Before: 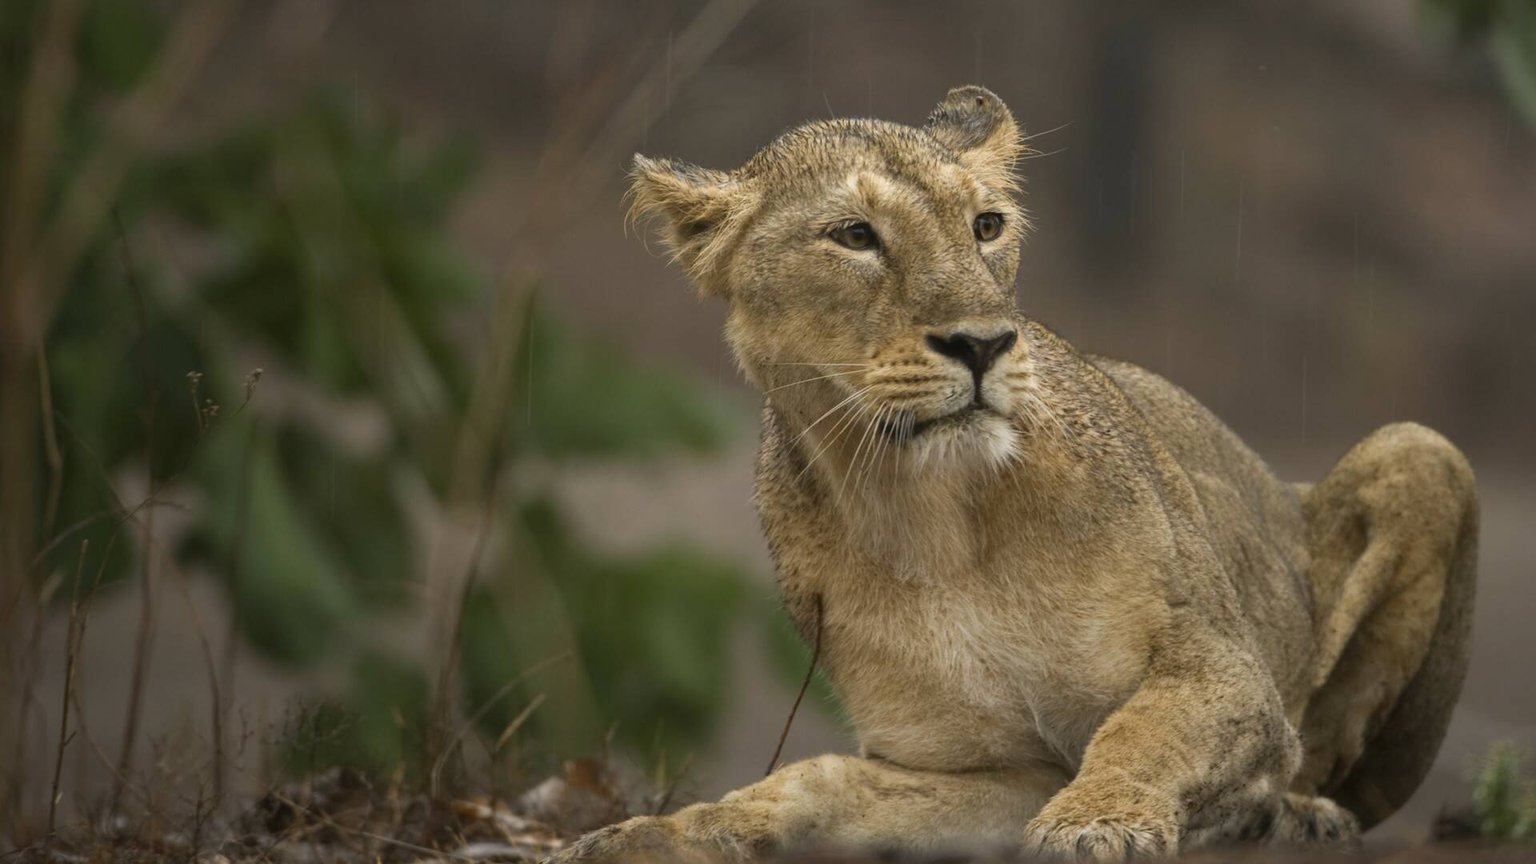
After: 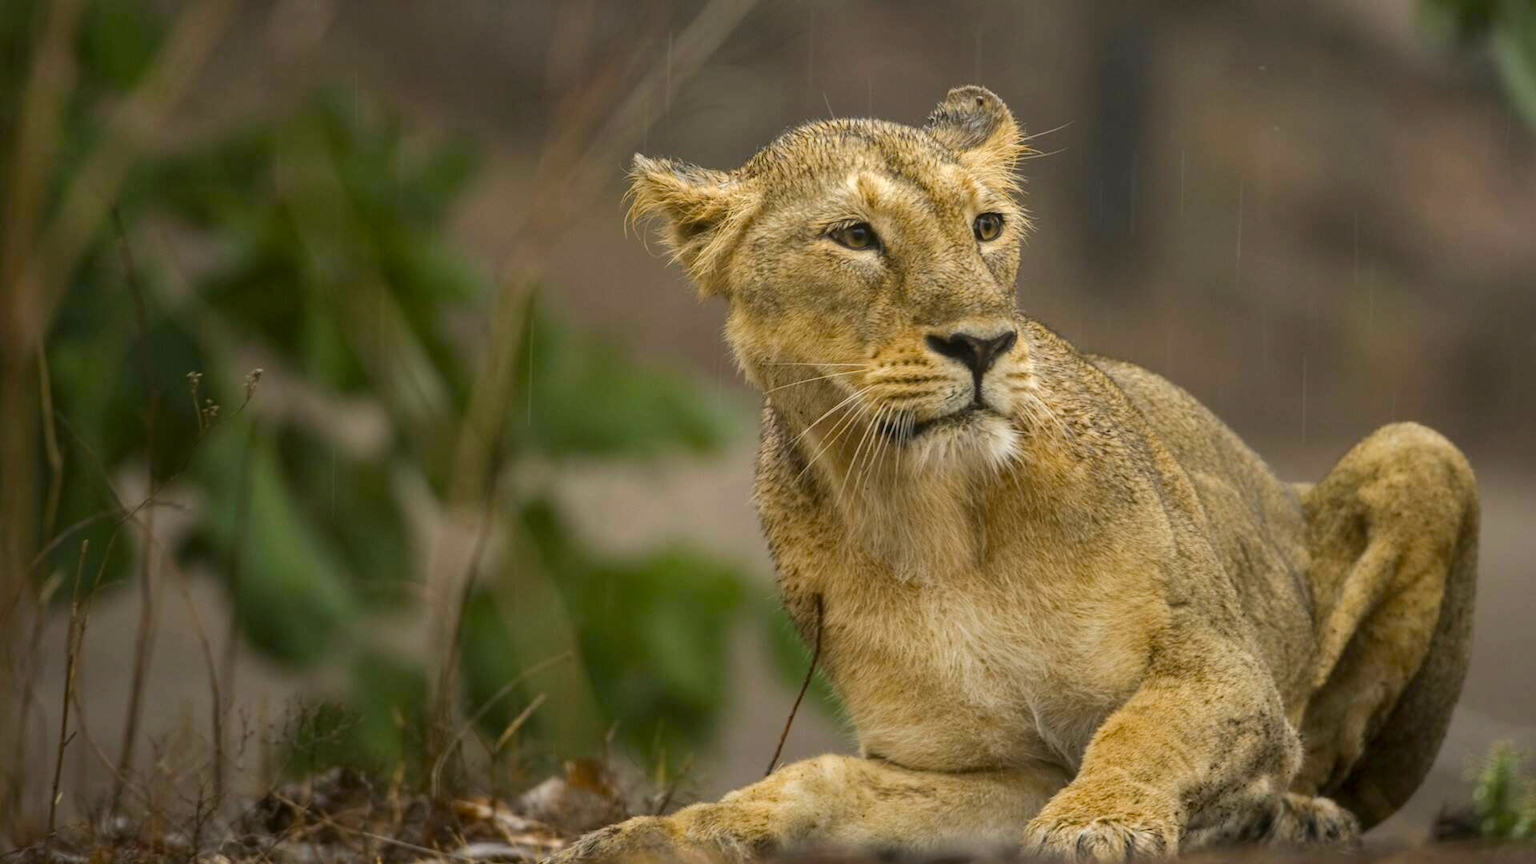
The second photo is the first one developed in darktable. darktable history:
local contrast: on, module defaults
color balance rgb: perceptual saturation grading › global saturation 25%, perceptual brilliance grading › mid-tones 10%, perceptual brilliance grading › shadows 15%, global vibrance 20%
